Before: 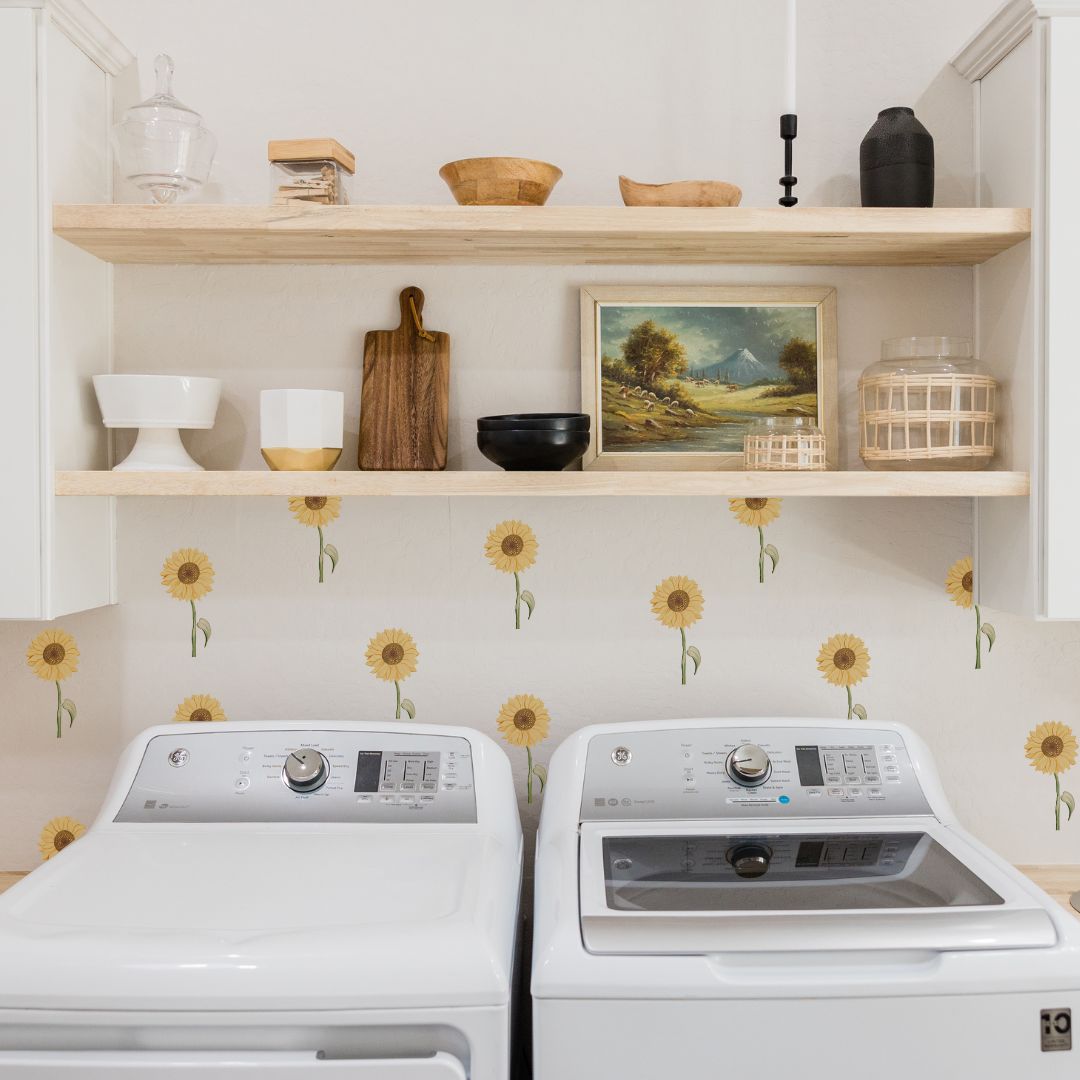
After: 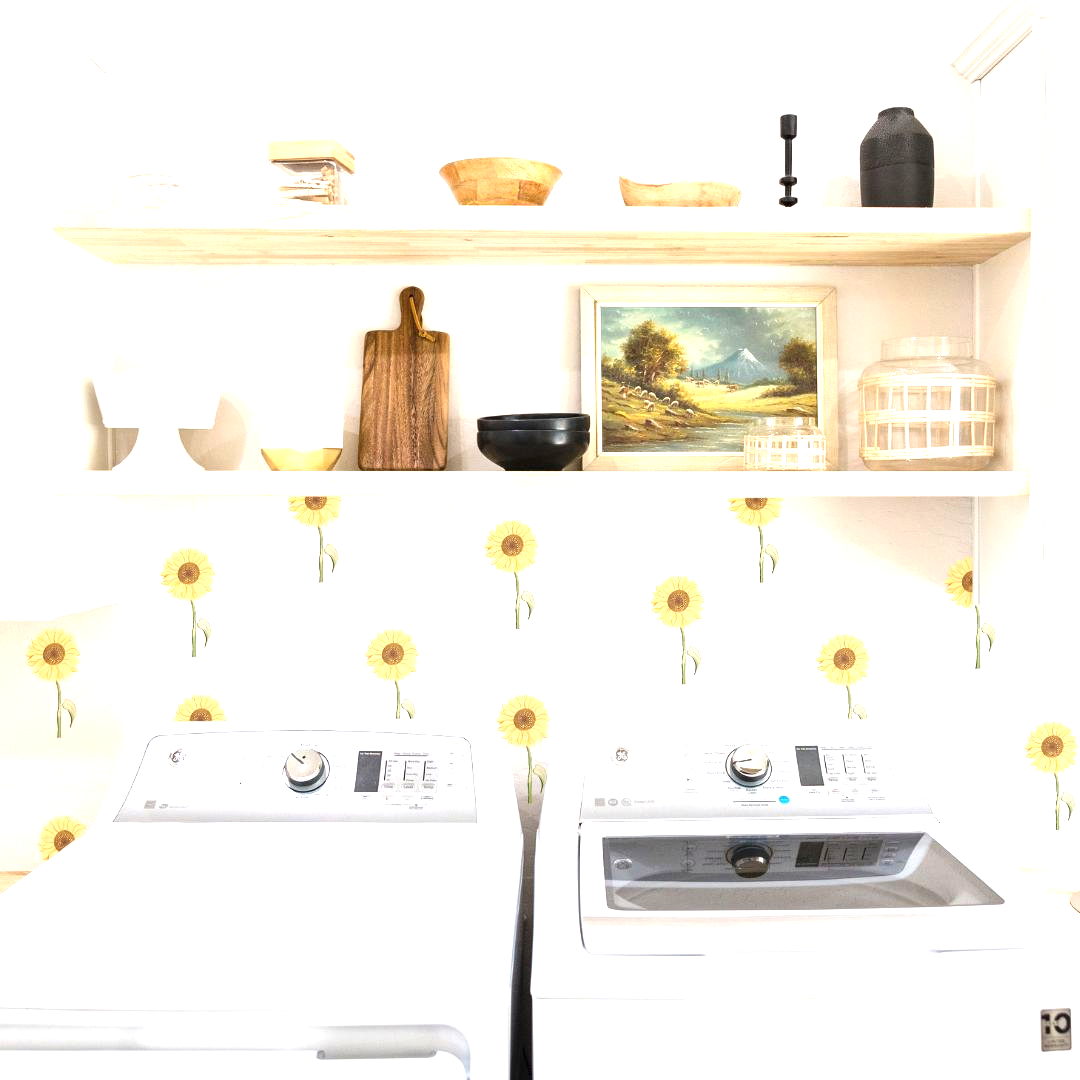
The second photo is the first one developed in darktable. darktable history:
exposure: black level correction 0, exposure 1.388 EV, compensate exposure bias true, compensate highlight preservation false
